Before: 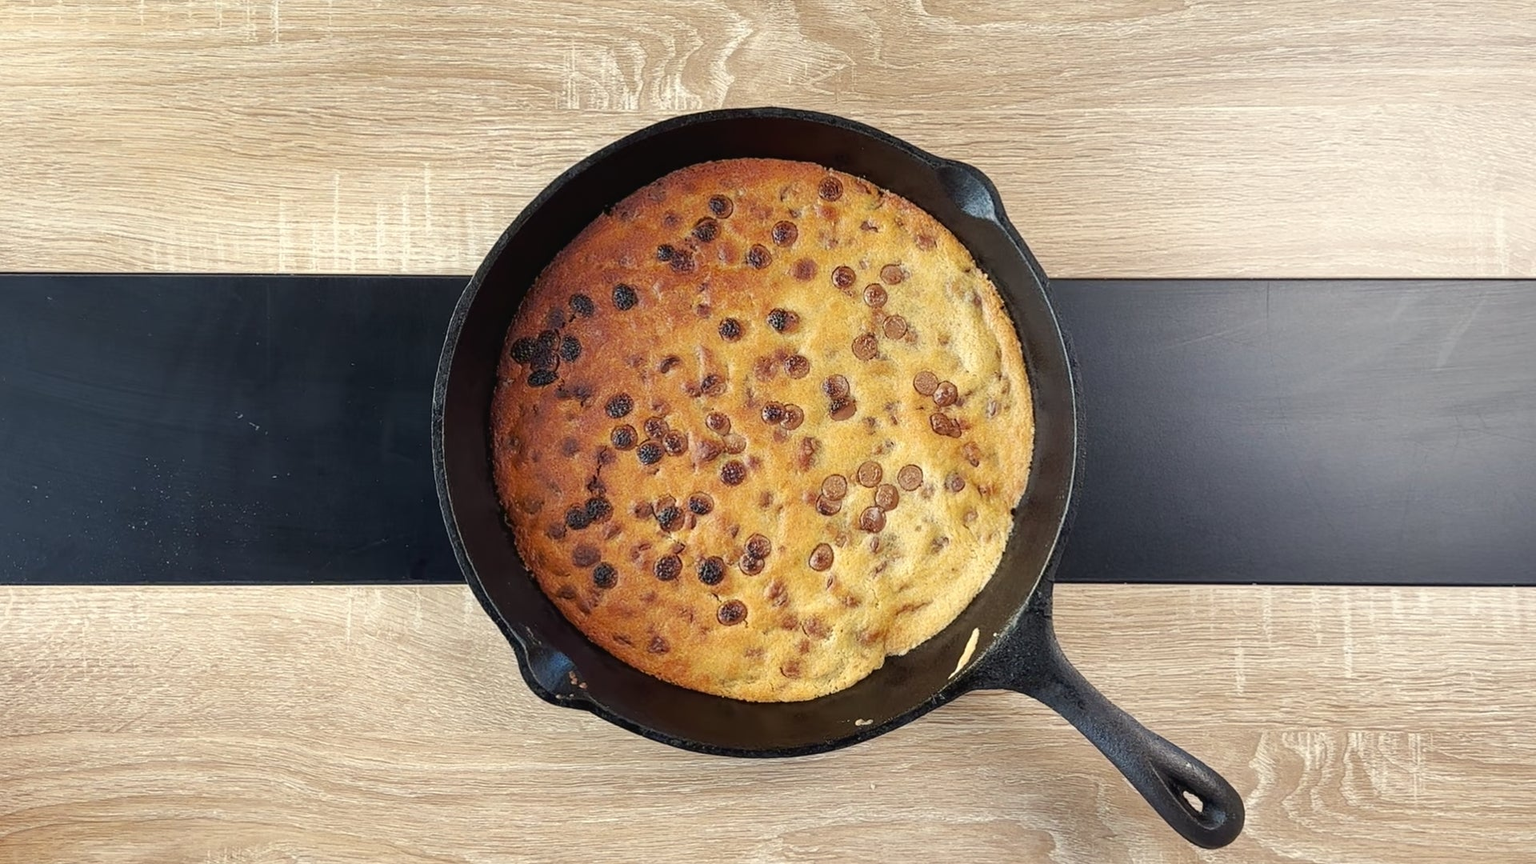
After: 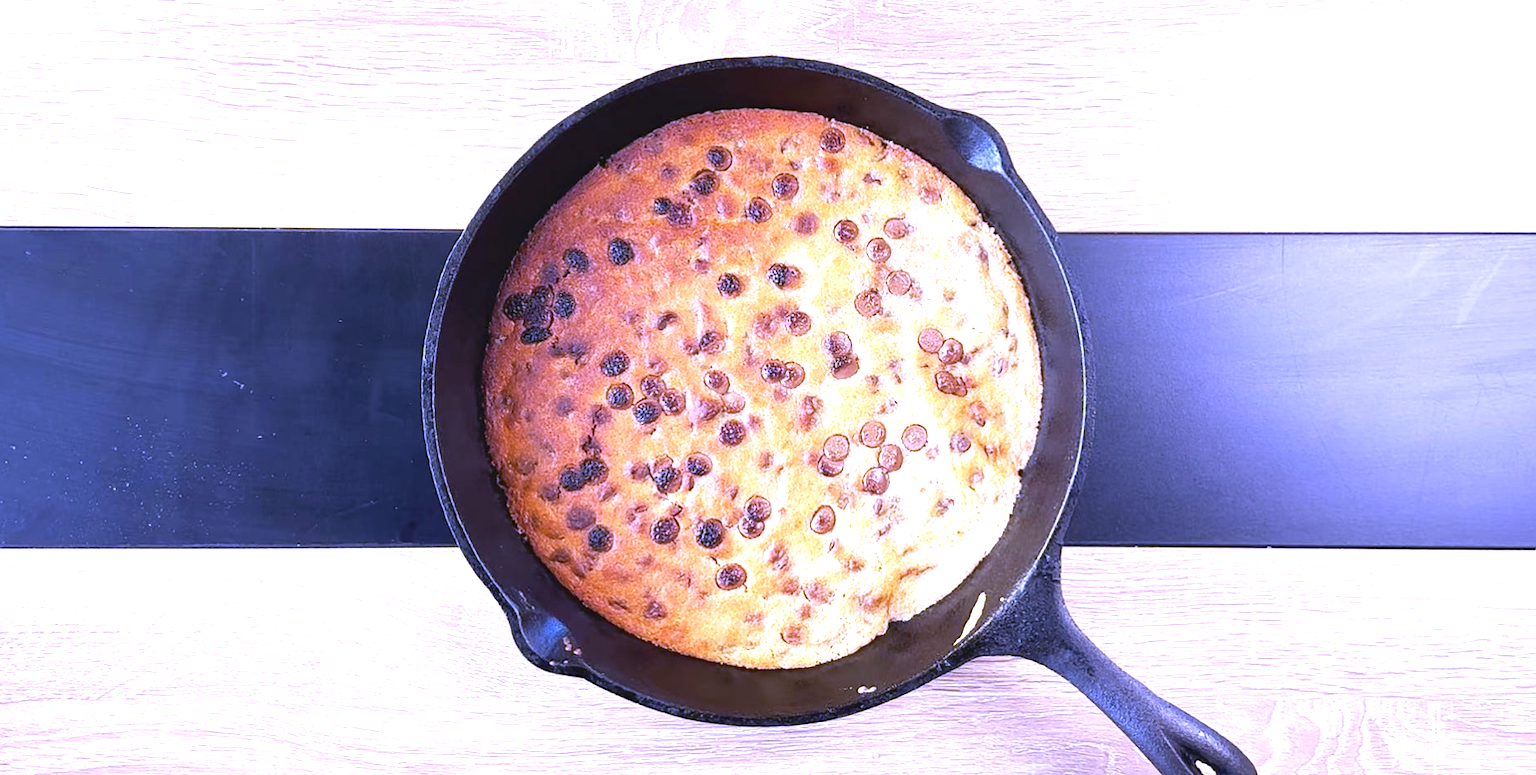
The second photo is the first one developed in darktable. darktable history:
exposure: black level correction 0, exposure 1.1 EV, compensate highlight preservation false
white balance: red 0.98, blue 1.61
crop: left 1.507%, top 6.147%, right 1.379%, bottom 6.637%
